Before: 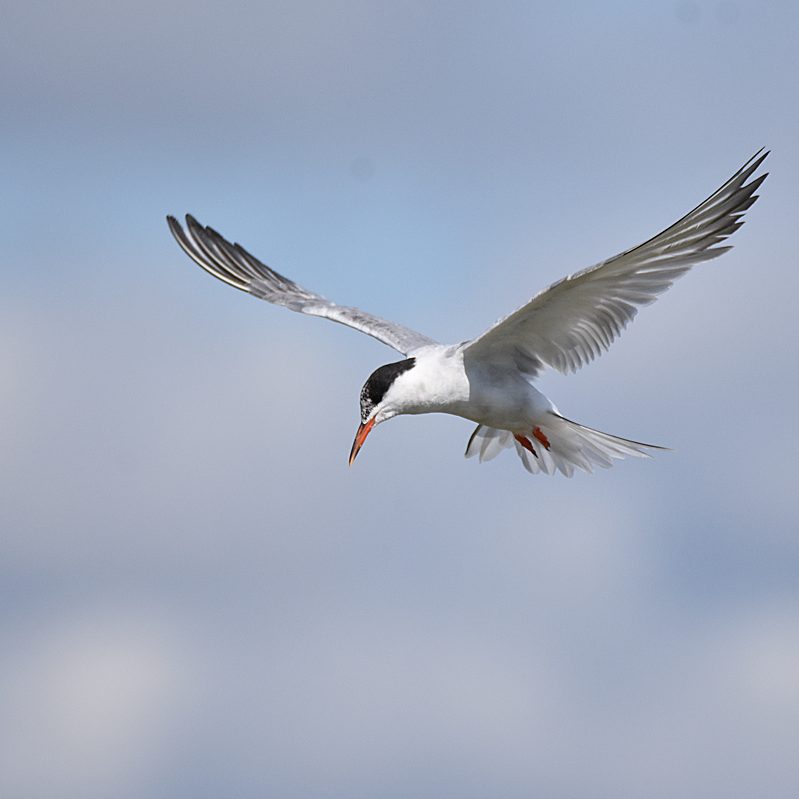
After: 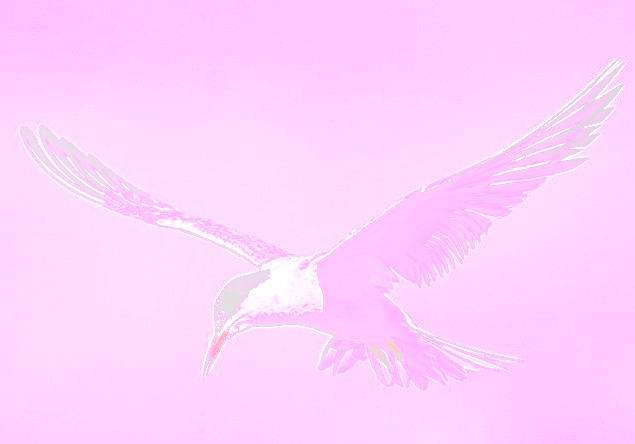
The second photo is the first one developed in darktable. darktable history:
bloom: size 70%, threshold 25%, strength 70%
shadows and highlights: low approximation 0.01, soften with gaussian
color balance: mode lift, gamma, gain (sRGB), lift [1, 1, 0.101, 1]
sharpen: on, module defaults
color balance rgb: perceptual saturation grading › global saturation 35%, perceptual saturation grading › highlights -30%, perceptual saturation grading › shadows 35%, perceptual brilliance grading › global brilliance 3%, perceptual brilliance grading › highlights -3%, perceptual brilliance grading › shadows 3%
filmic rgb: white relative exposure 2.2 EV, hardness 6.97
contrast equalizer: y [[0.5, 0.5, 0.5, 0.539, 0.64, 0.611], [0.5 ×6], [0.5 ×6], [0 ×6], [0 ×6]]
crop: left 18.38%, top 11.092%, right 2.134%, bottom 33.217%
